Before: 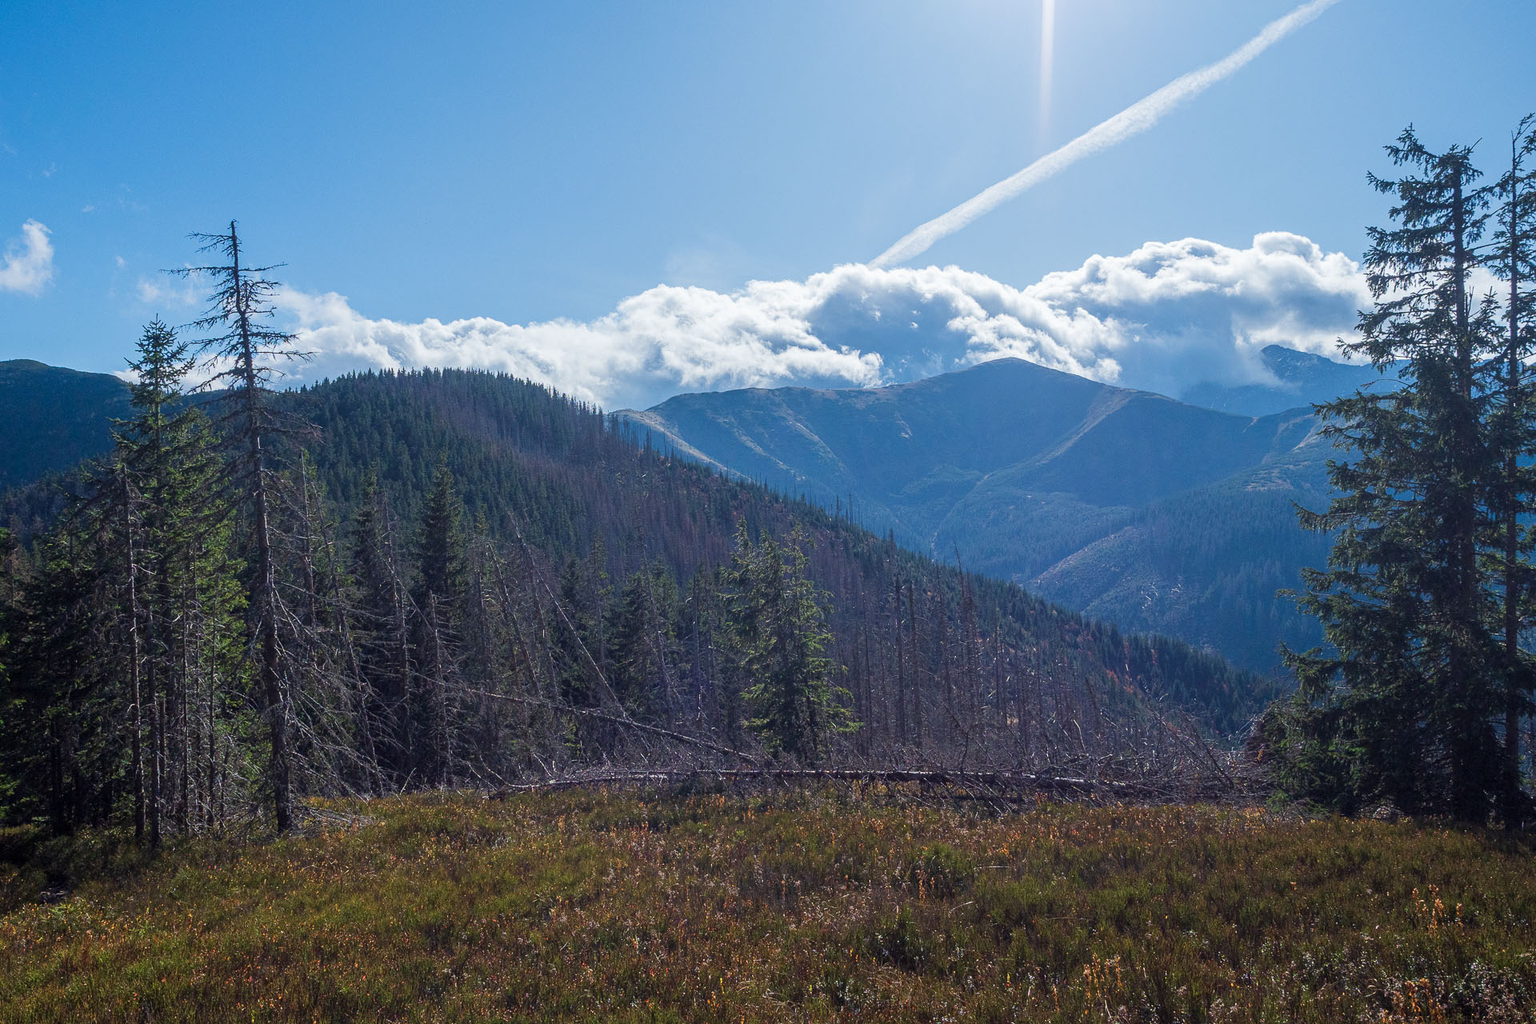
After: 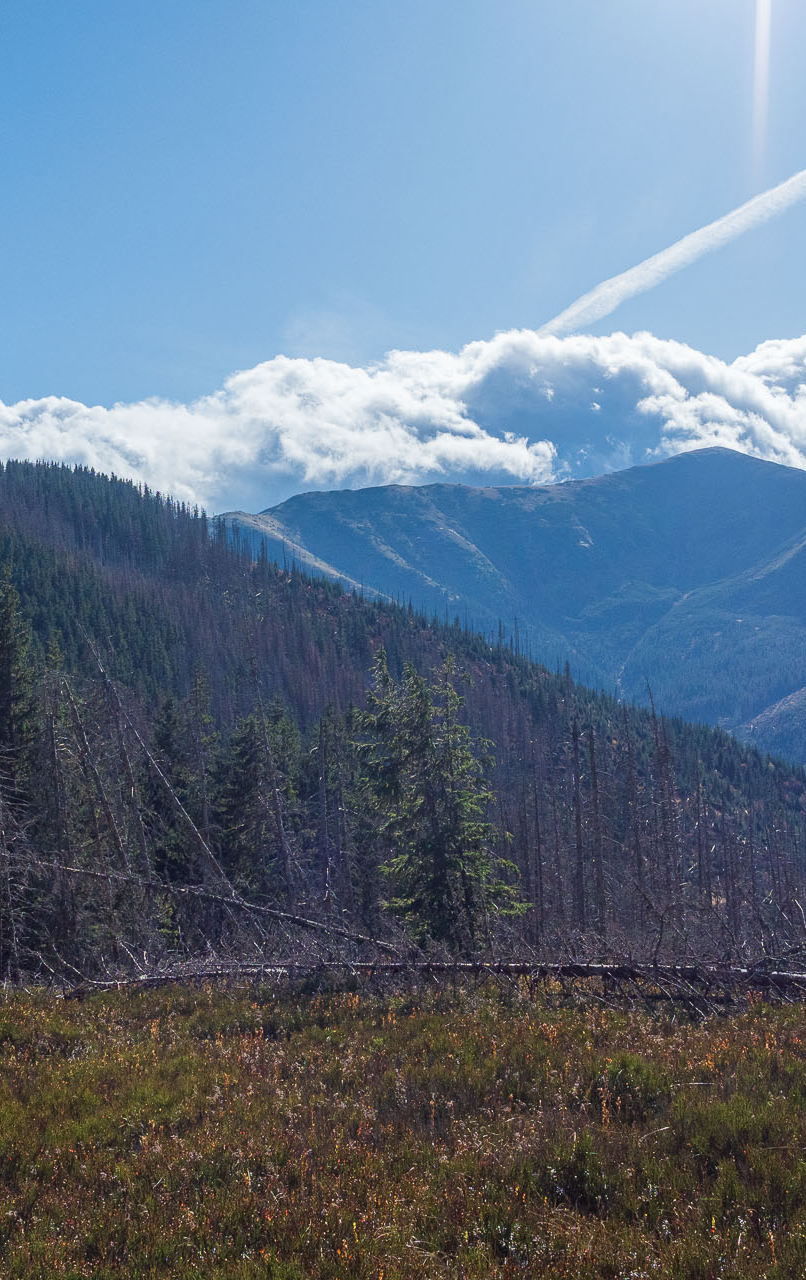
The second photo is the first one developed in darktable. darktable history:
crop: left 28.49%, right 29.523%
